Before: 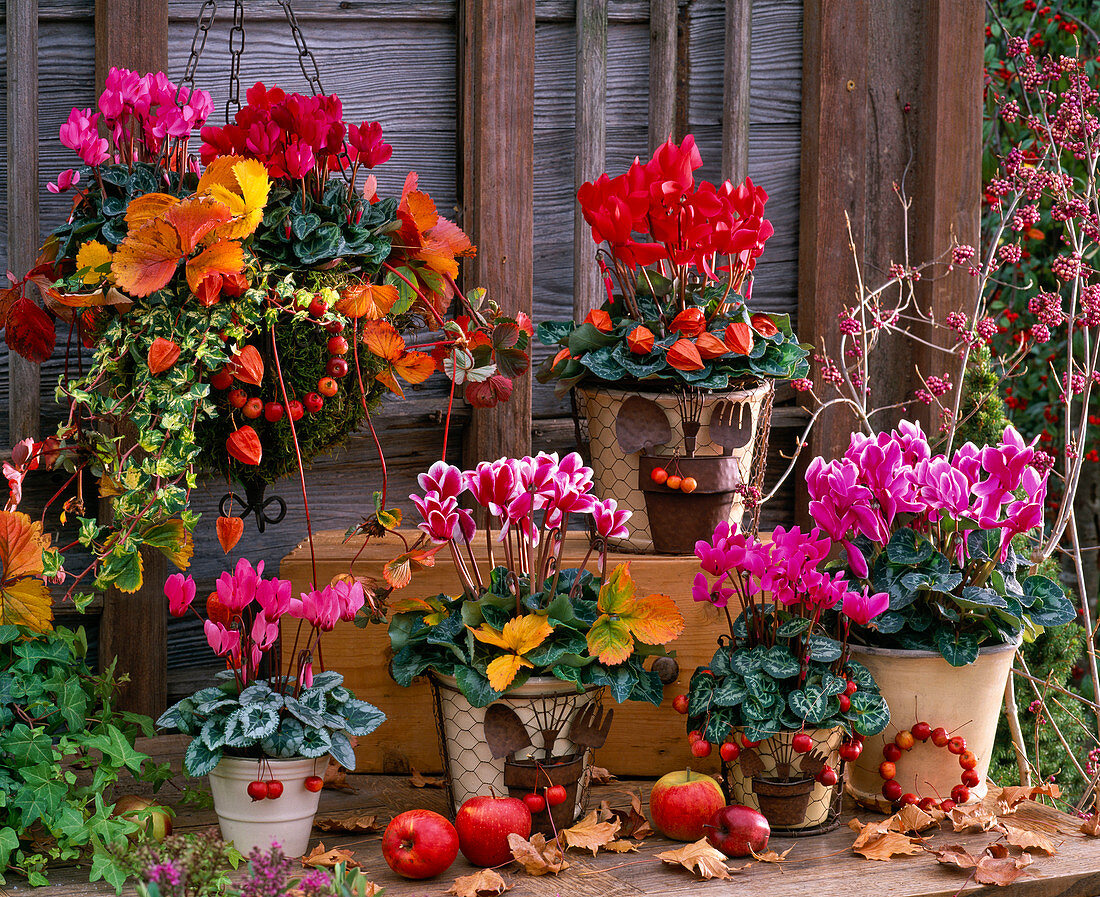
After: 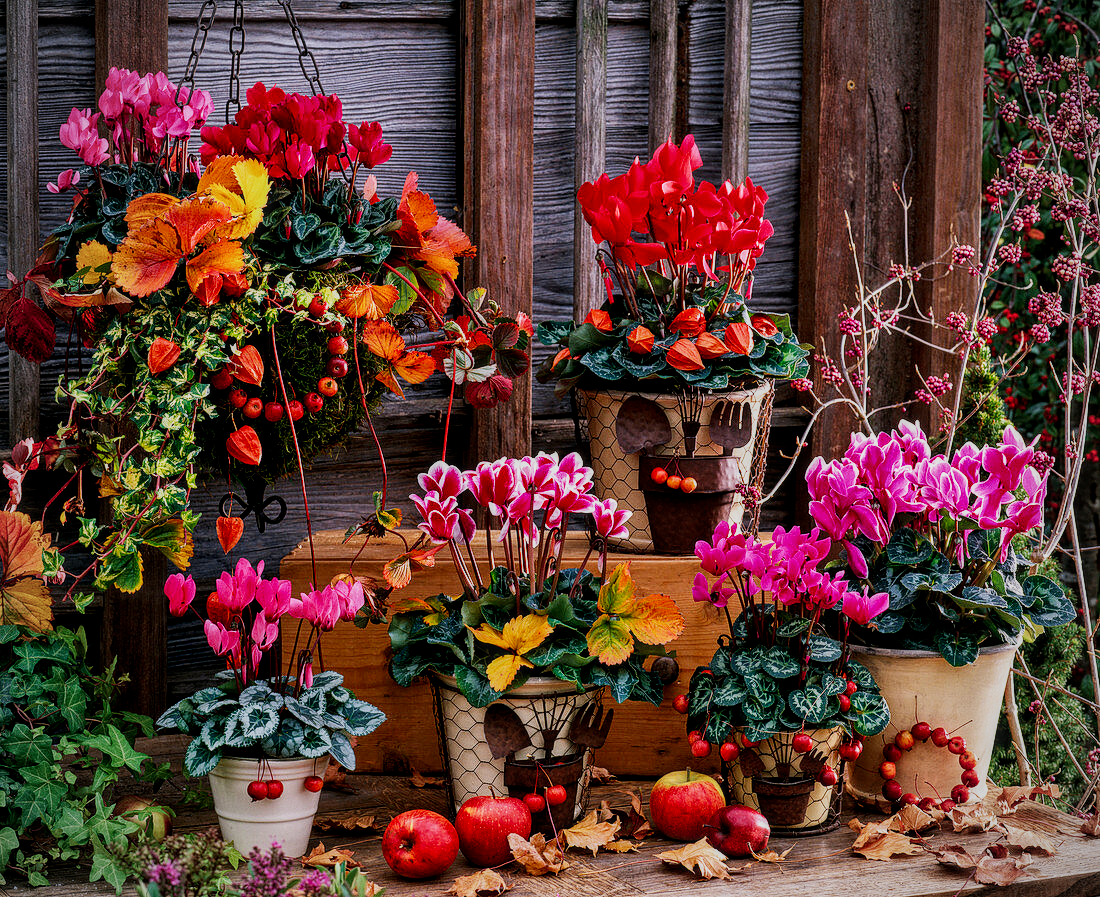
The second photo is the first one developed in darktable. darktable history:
local contrast: on, module defaults
vignetting: fall-off radius 63.6%
sigmoid: contrast 1.7, skew -0.2, preserve hue 0%, red attenuation 0.1, red rotation 0.035, green attenuation 0.1, green rotation -0.017, blue attenuation 0.15, blue rotation -0.052, base primaries Rec2020
